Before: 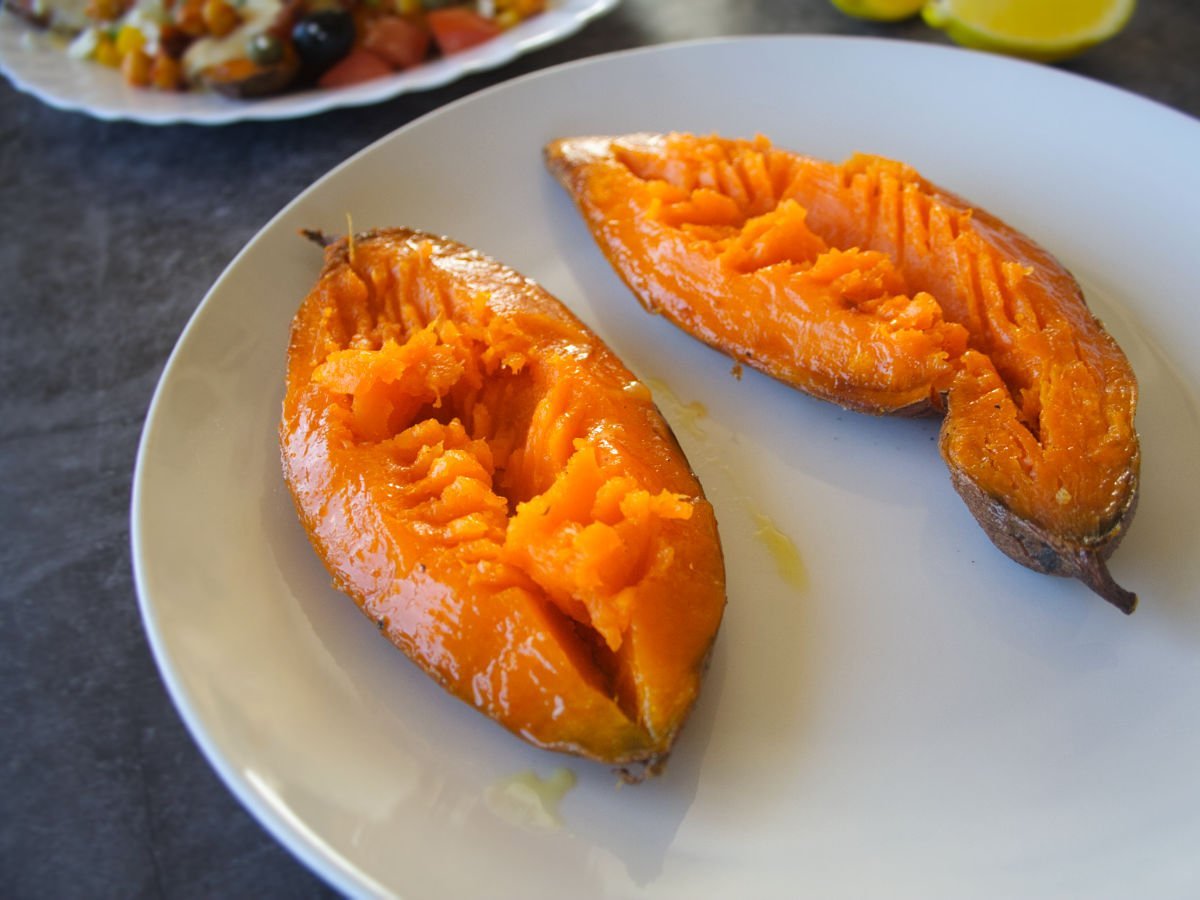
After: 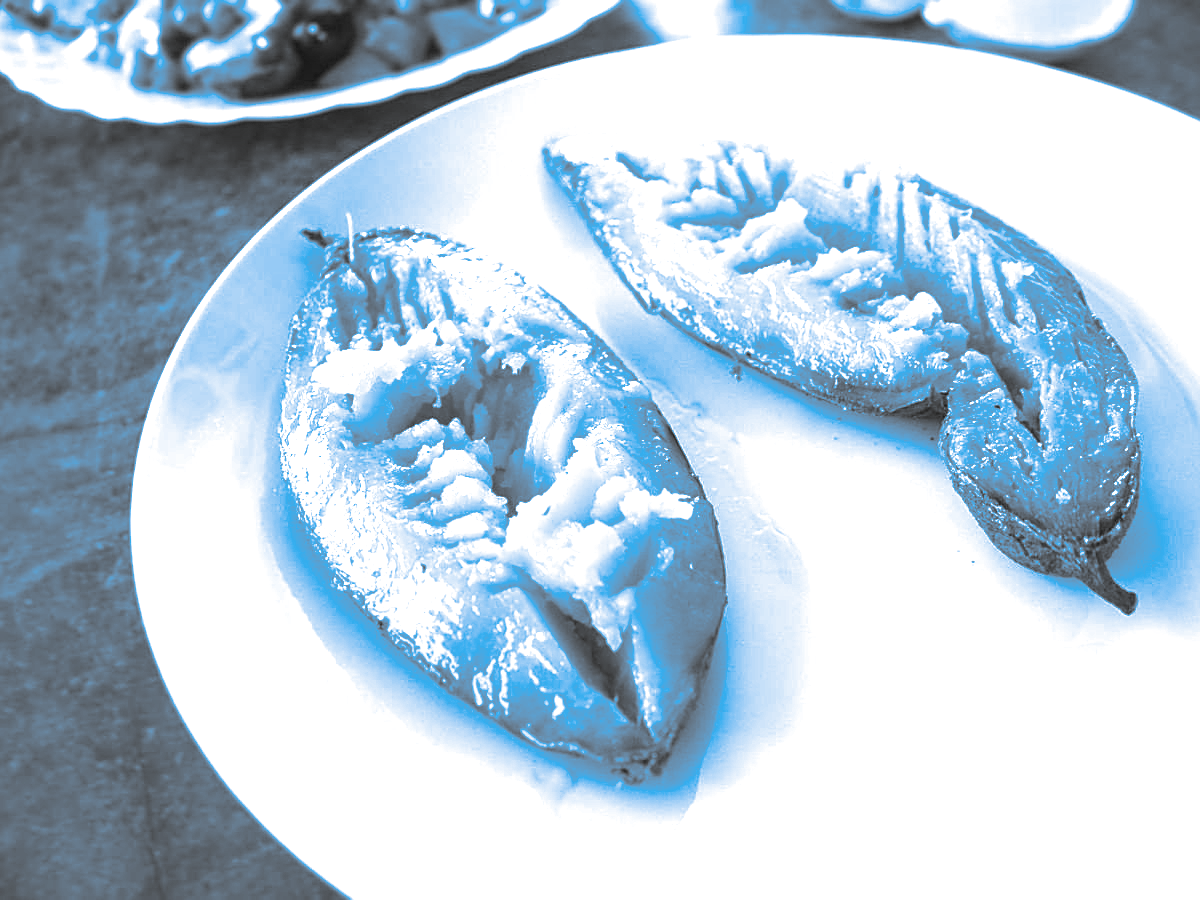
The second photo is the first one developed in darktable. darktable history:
sharpen: on, module defaults
monochrome: on, module defaults
exposure: black level correction 0, exposure 1.55 EV, compensate exposure bias true, compensate highlight preservation false
split-toning: shadows › hue 220°, shadows › saturation 0.64, highlights › hue 220°, highlights › saturation 0.64, balance 0, compress 5.22%
local contrast: on, module defaults
